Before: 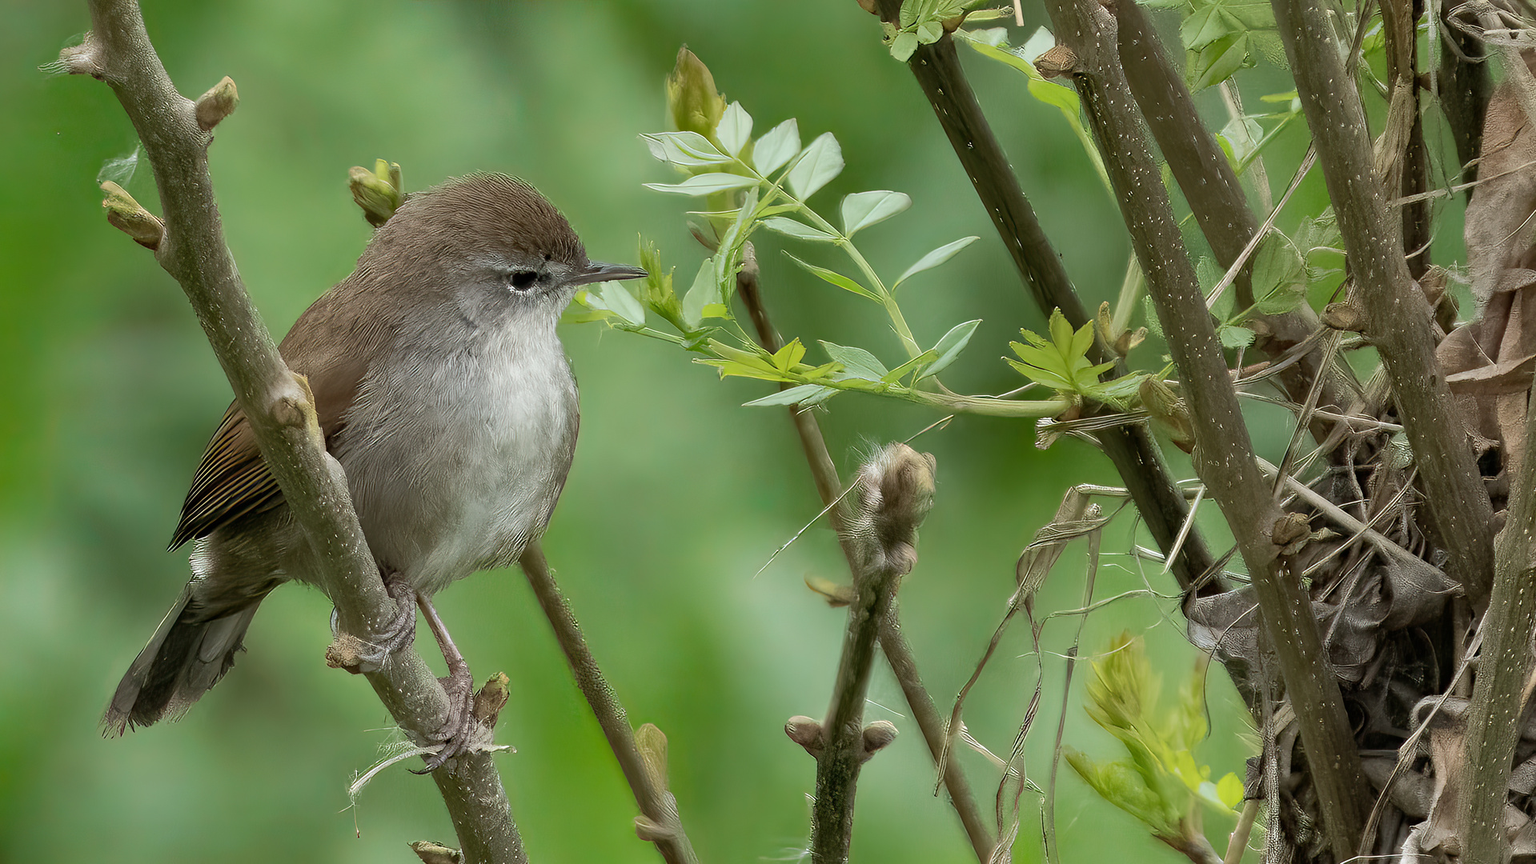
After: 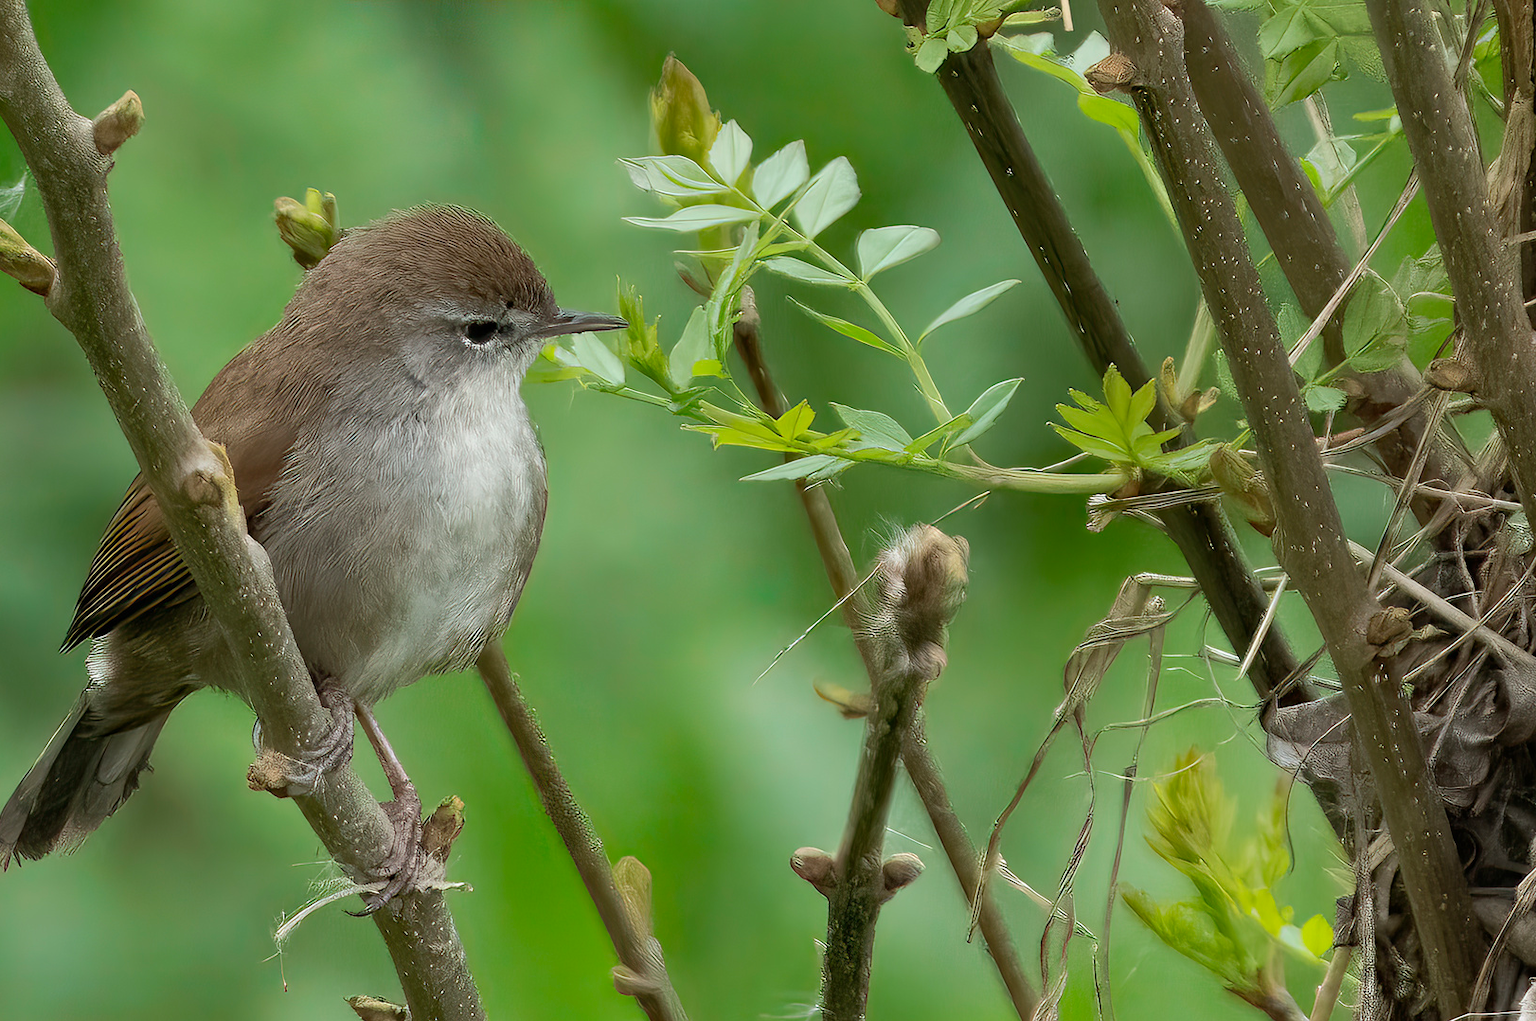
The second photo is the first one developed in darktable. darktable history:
crop: left 7.651%, right 7.8%
